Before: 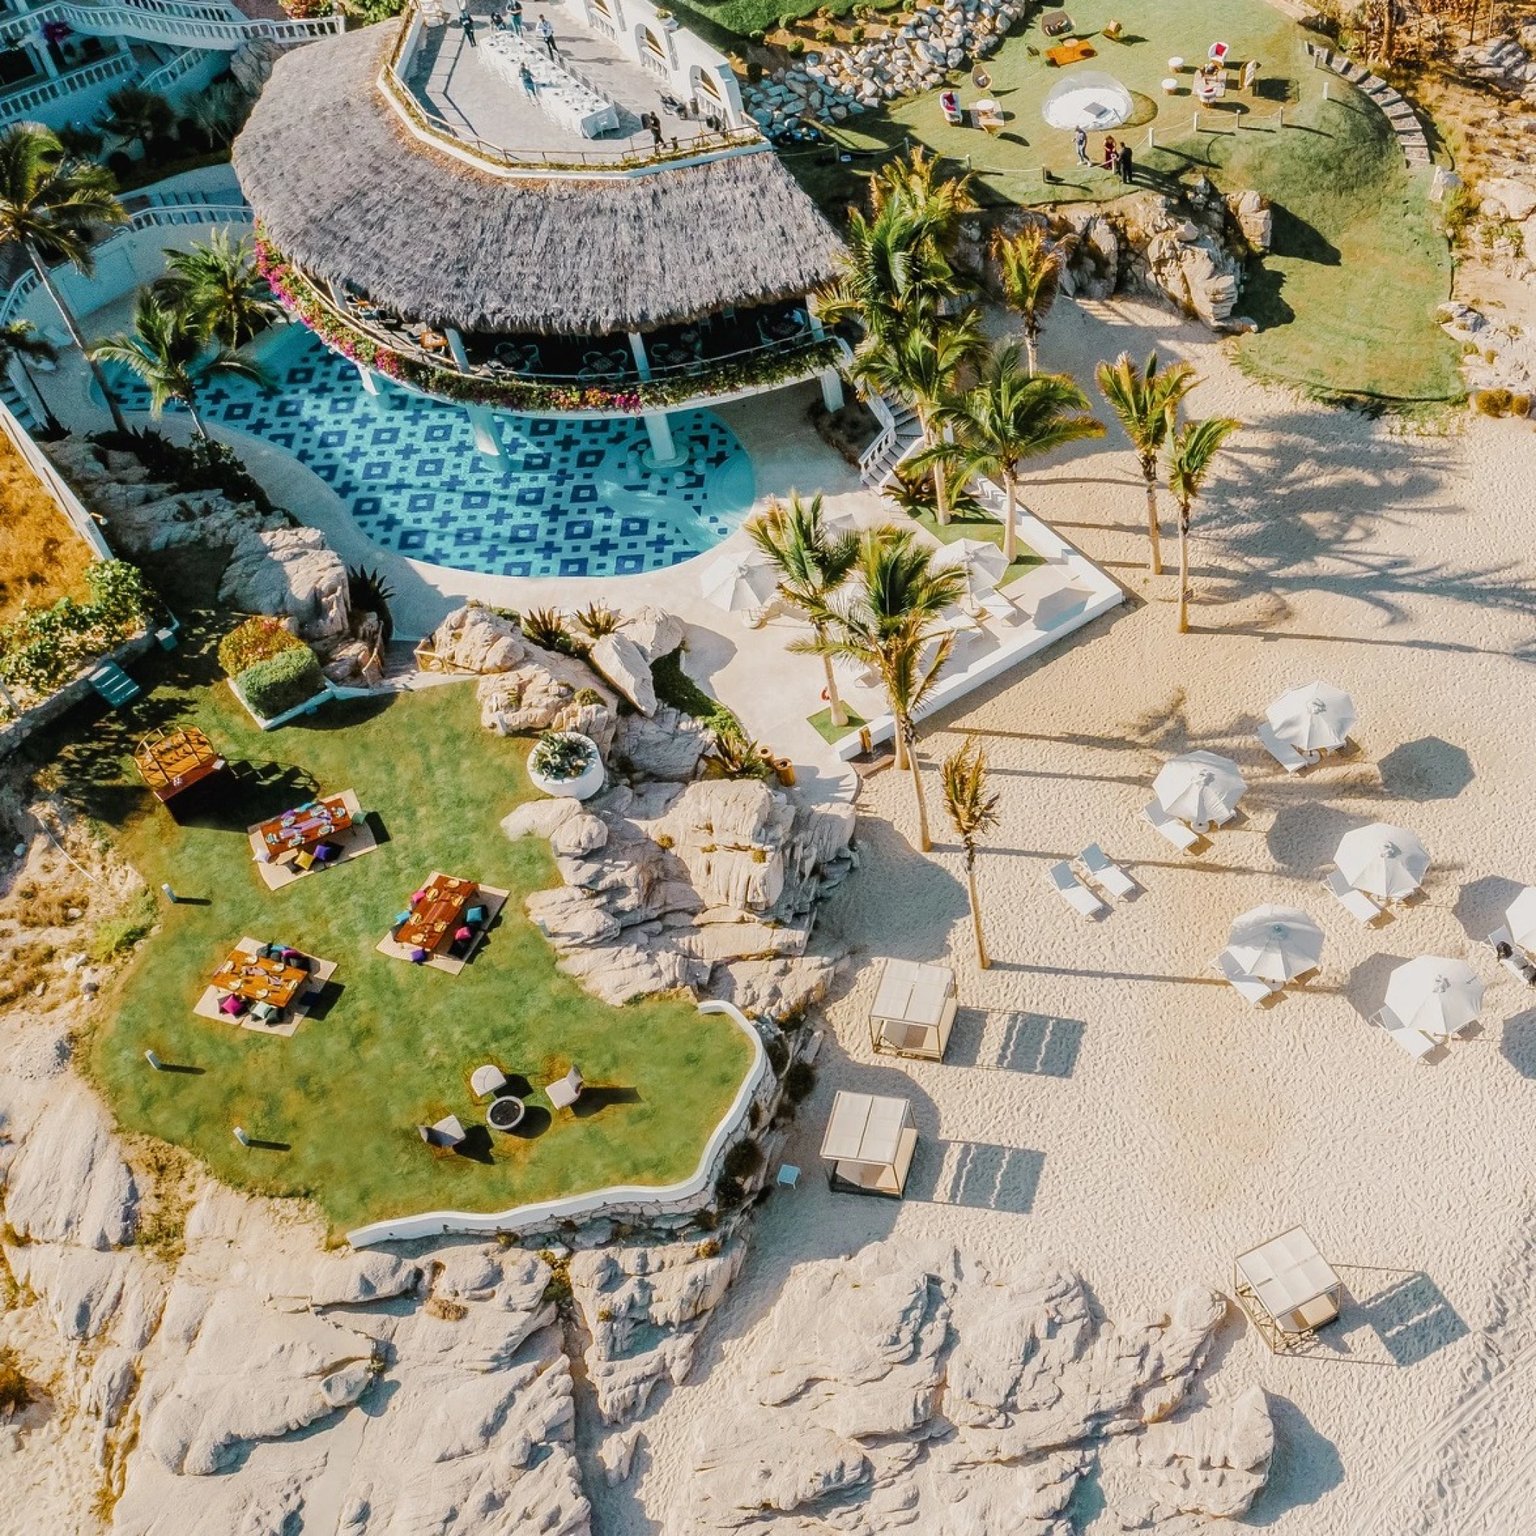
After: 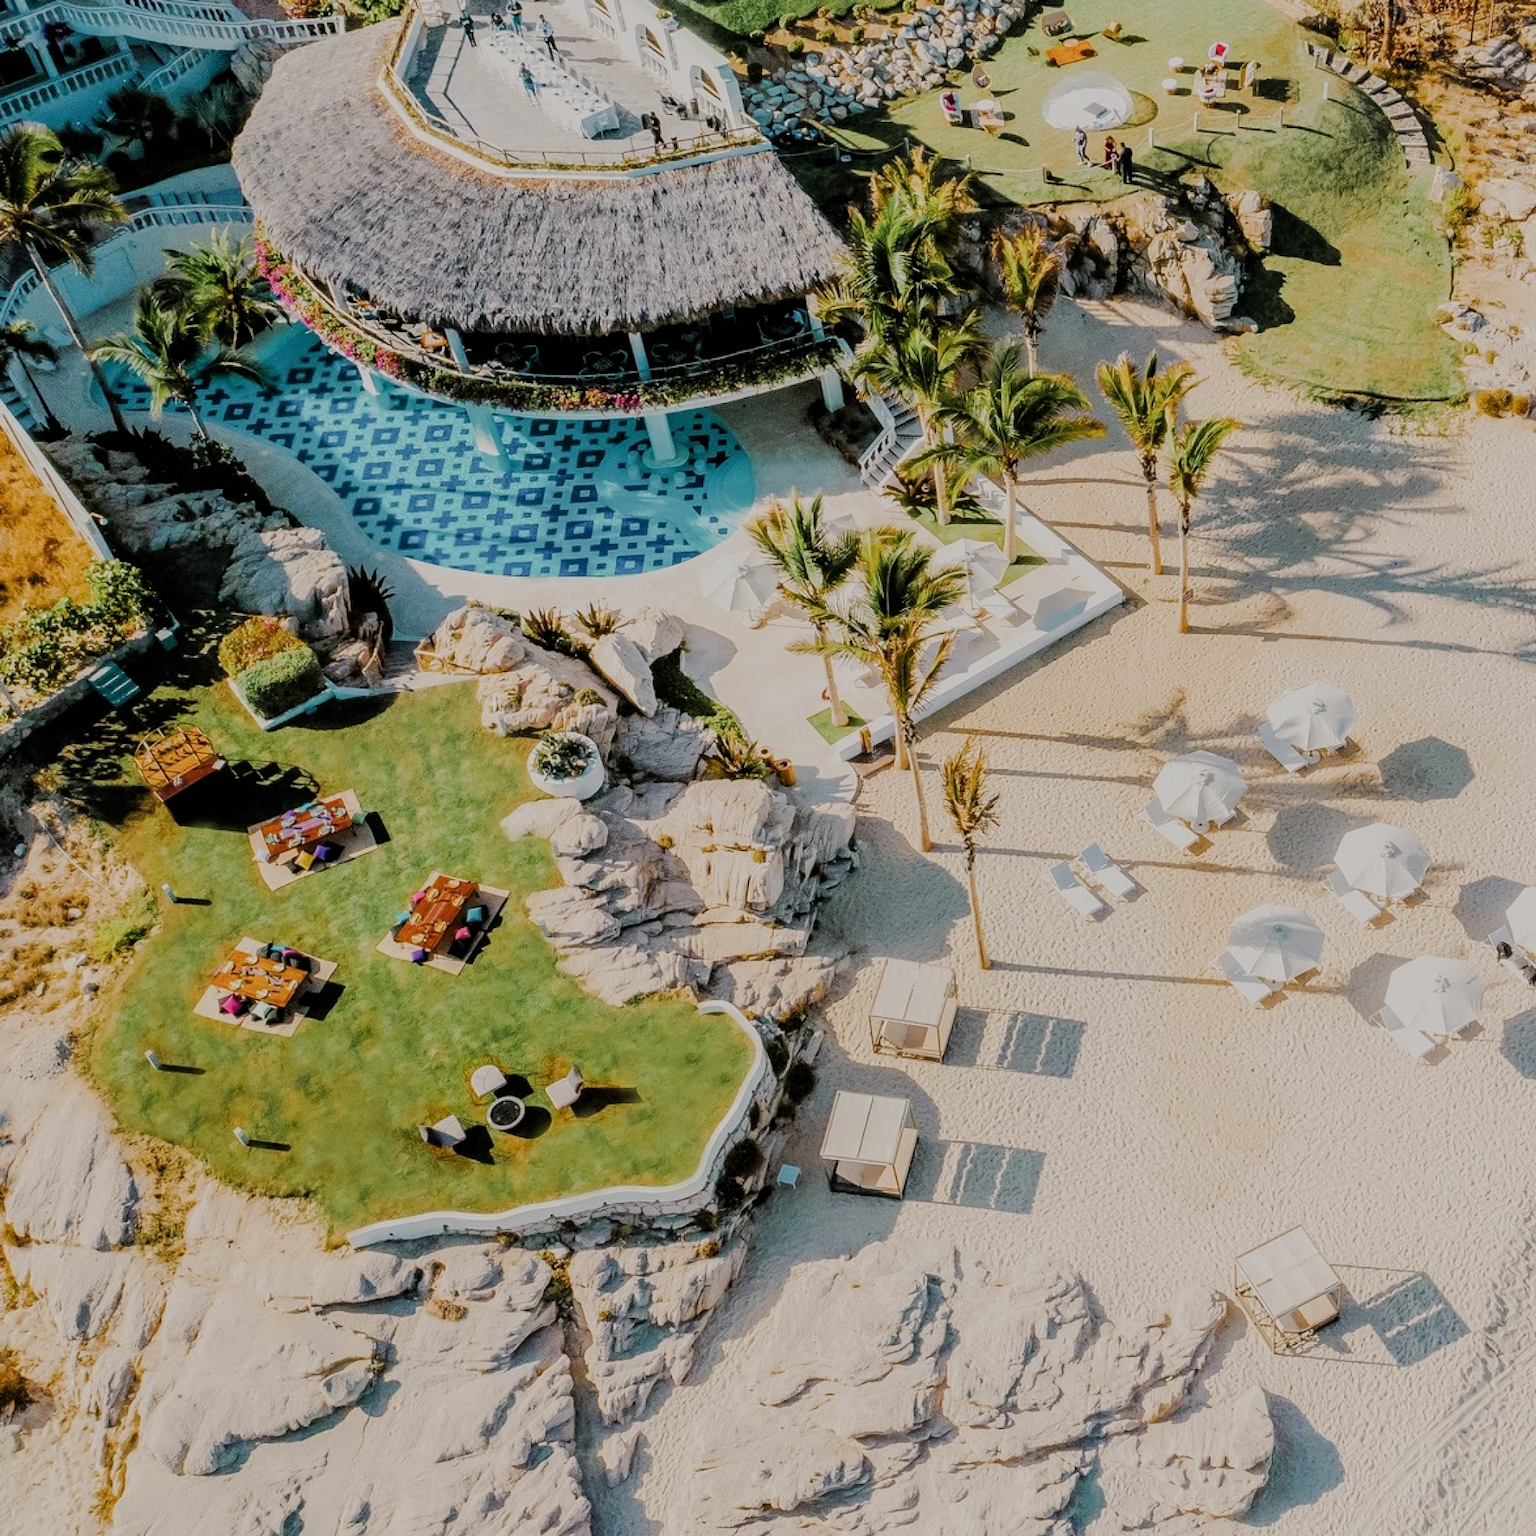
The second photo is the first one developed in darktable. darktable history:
filmic rgb: black relative exposure -7.13 EV, white relative exposure 5.34 EV, hardness 3.02
